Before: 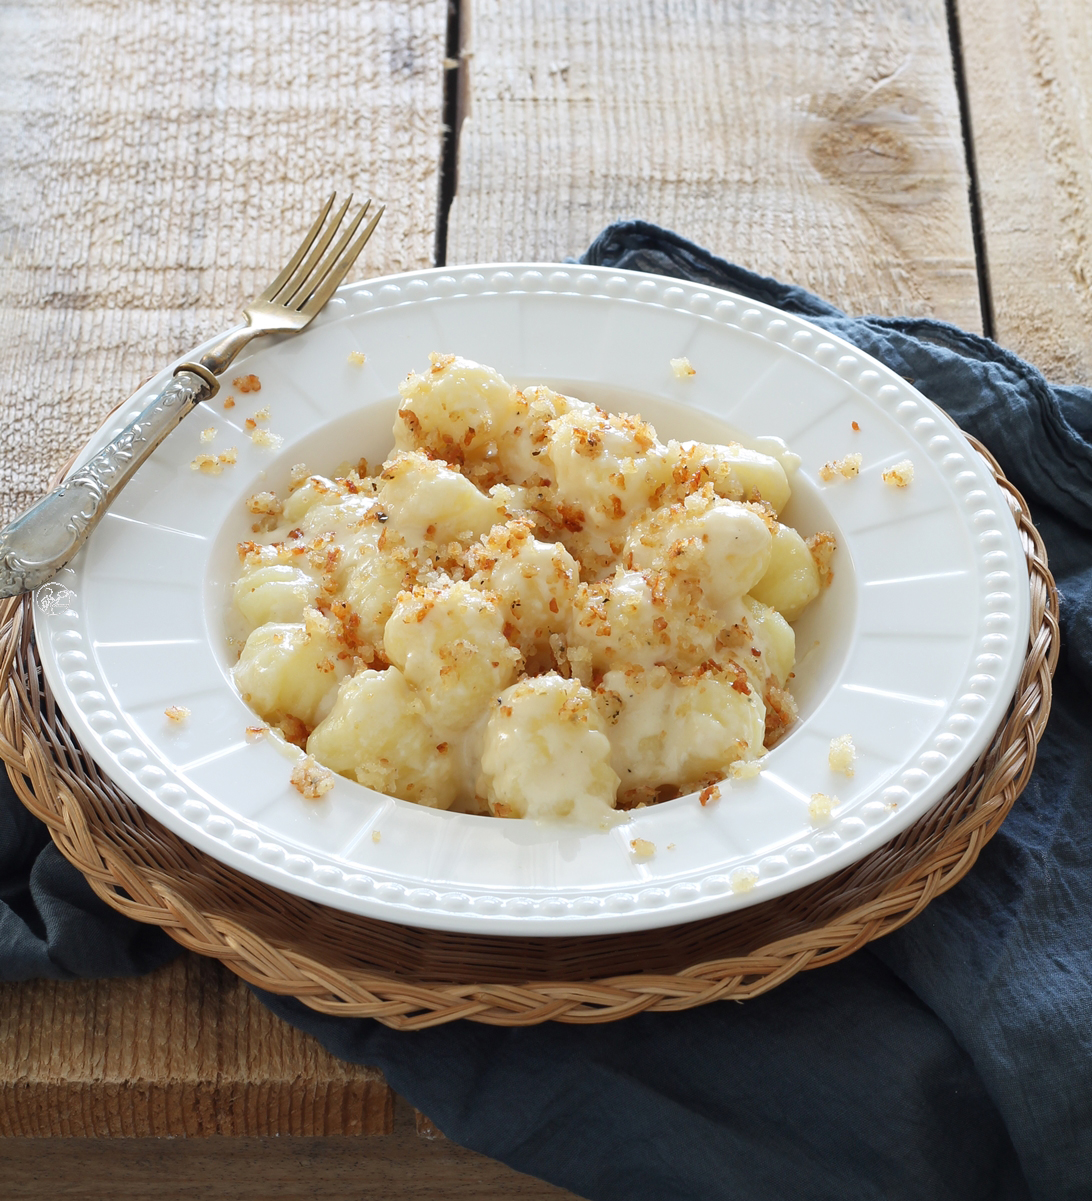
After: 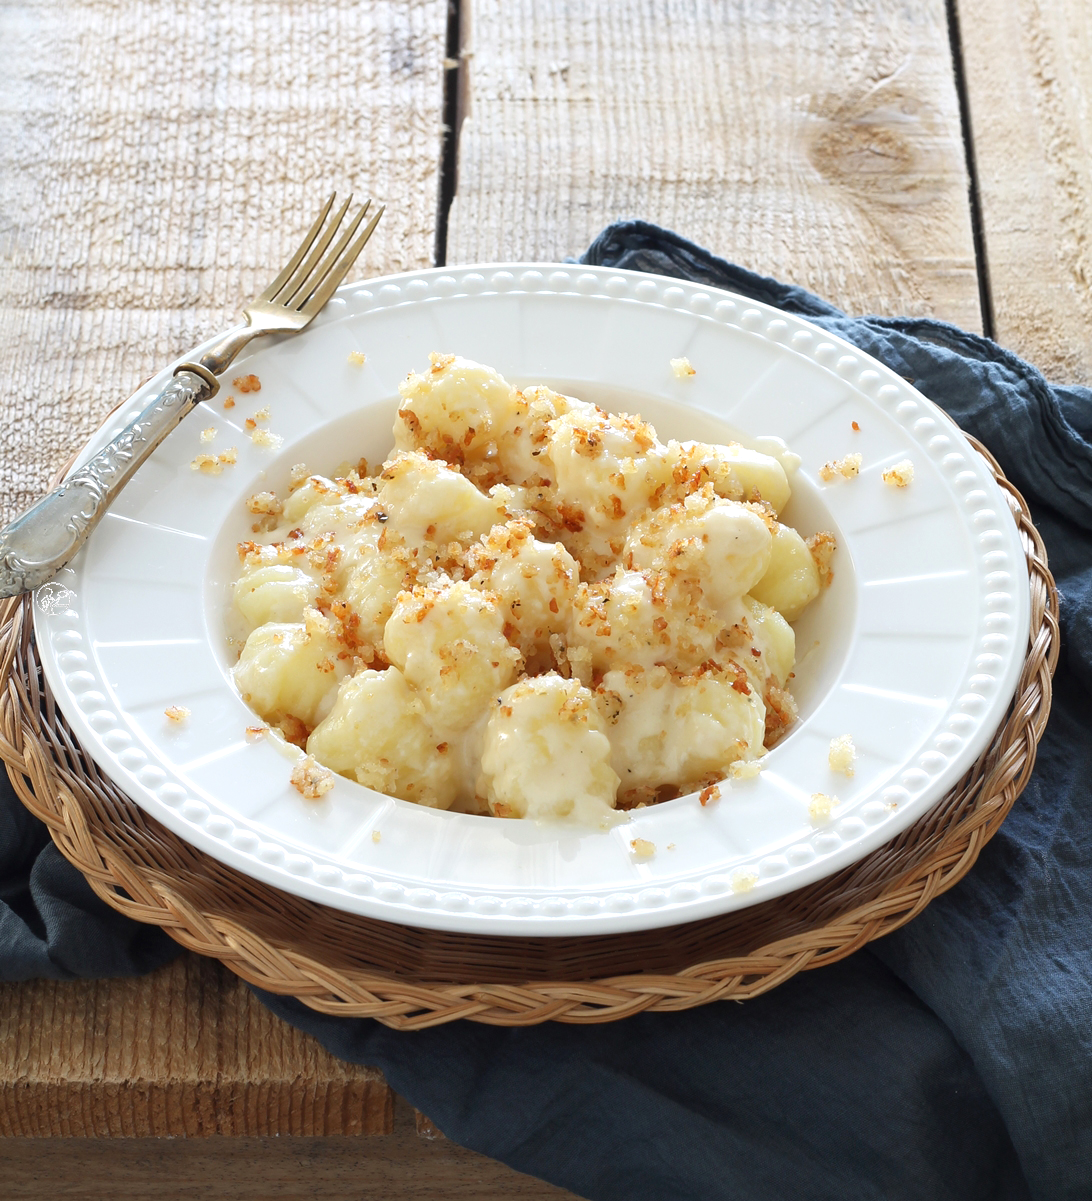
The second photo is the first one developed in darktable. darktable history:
white balance: red 1, blue 1
exposure: exposure 0.207 EV, compensate highlight preservation false
